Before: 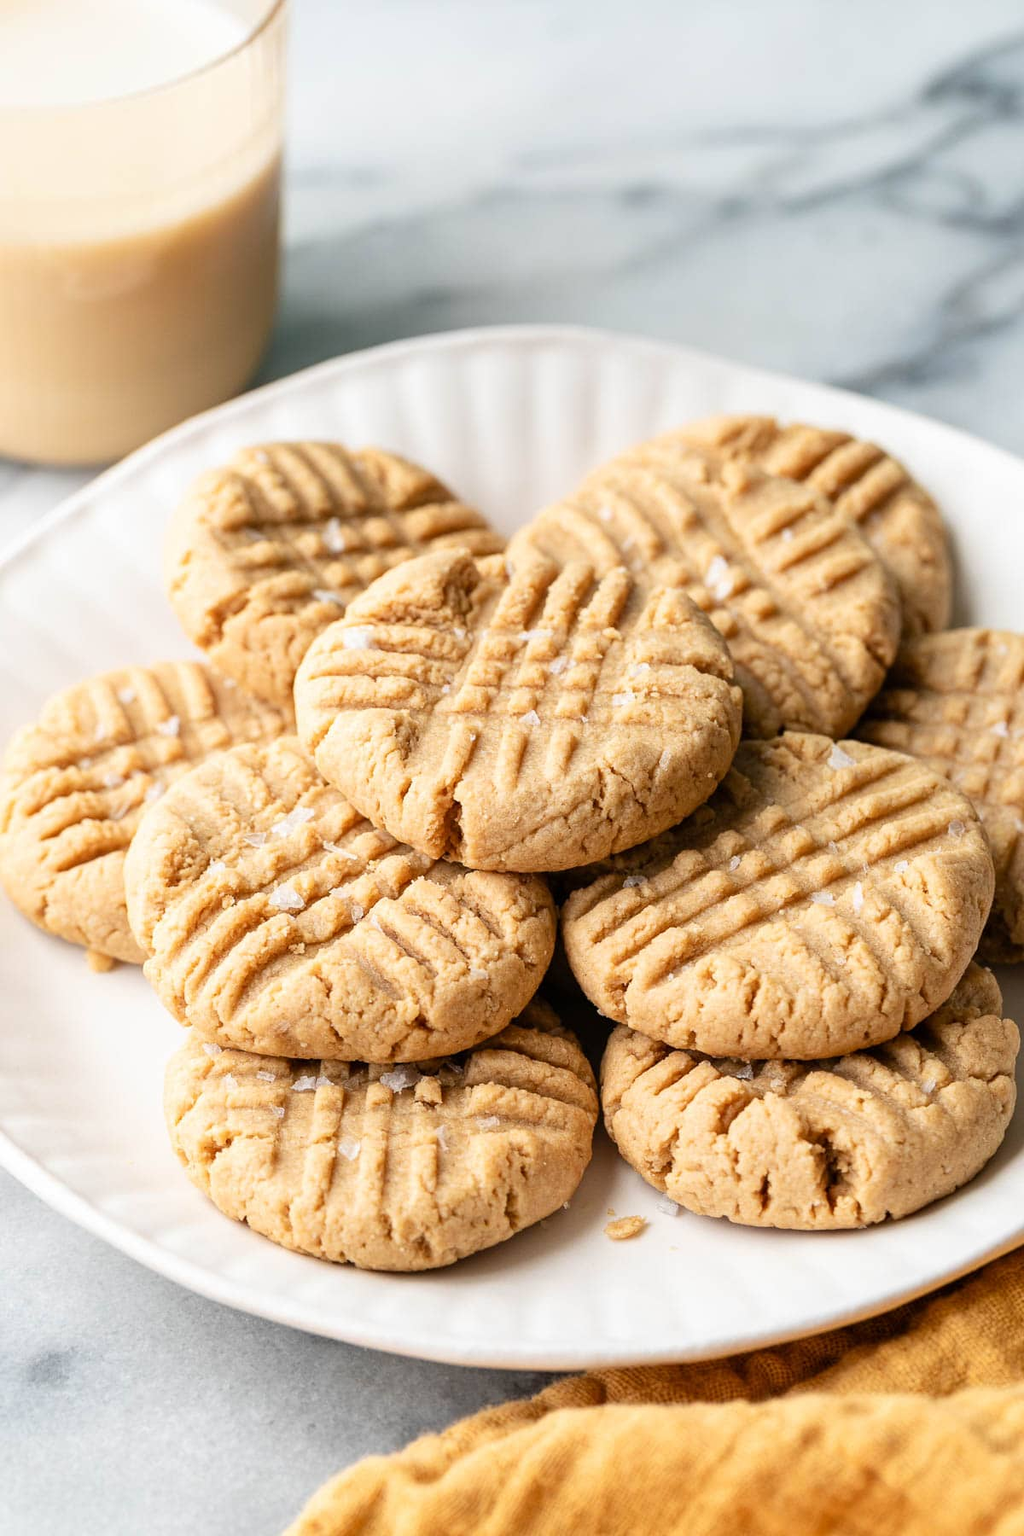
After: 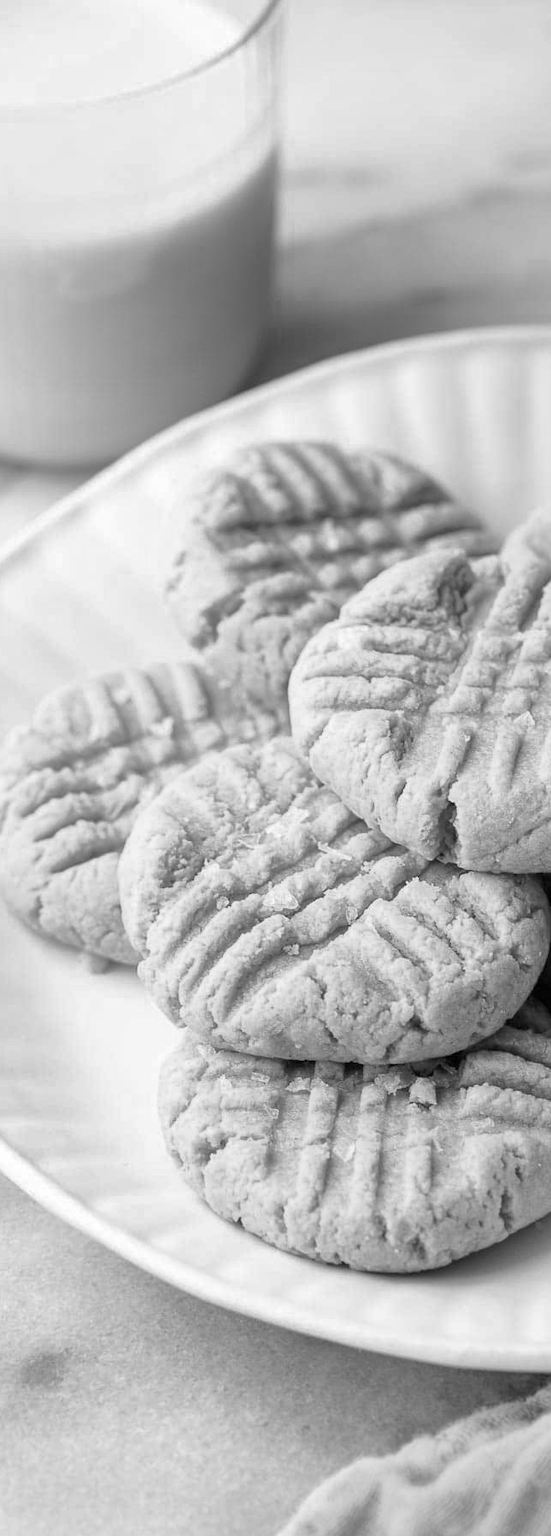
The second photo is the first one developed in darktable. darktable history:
color zones: curves: ch0 [(0, 0.558) (0.143, 0.548) (0.286, 0.447) (0.429, 0.259) (0.571, 0.5) (0.714, 0.5) (0.857, 0.593) (1, 0.558)]; ch1 [(0, 0.543) (0.01, 0.544) (0.12, 0.492) (0.248, 0.458) (0.5, 0.534) (0.748, 0.5) (0.99, 0.469) (1, 0.543)]; ch2 [(0, 0.507) (0.143, 0.522) (0.286, 0.505) (0.429, 0.5) (0.571, 0.5) (0.714, 0.5) (0.857, 0.5) (1, 0.507)]
monochrome: on, module defaults
crop: left 0.587%, right 45.588%, bottom 0.086%
shadows and highlights: on, module defaults
